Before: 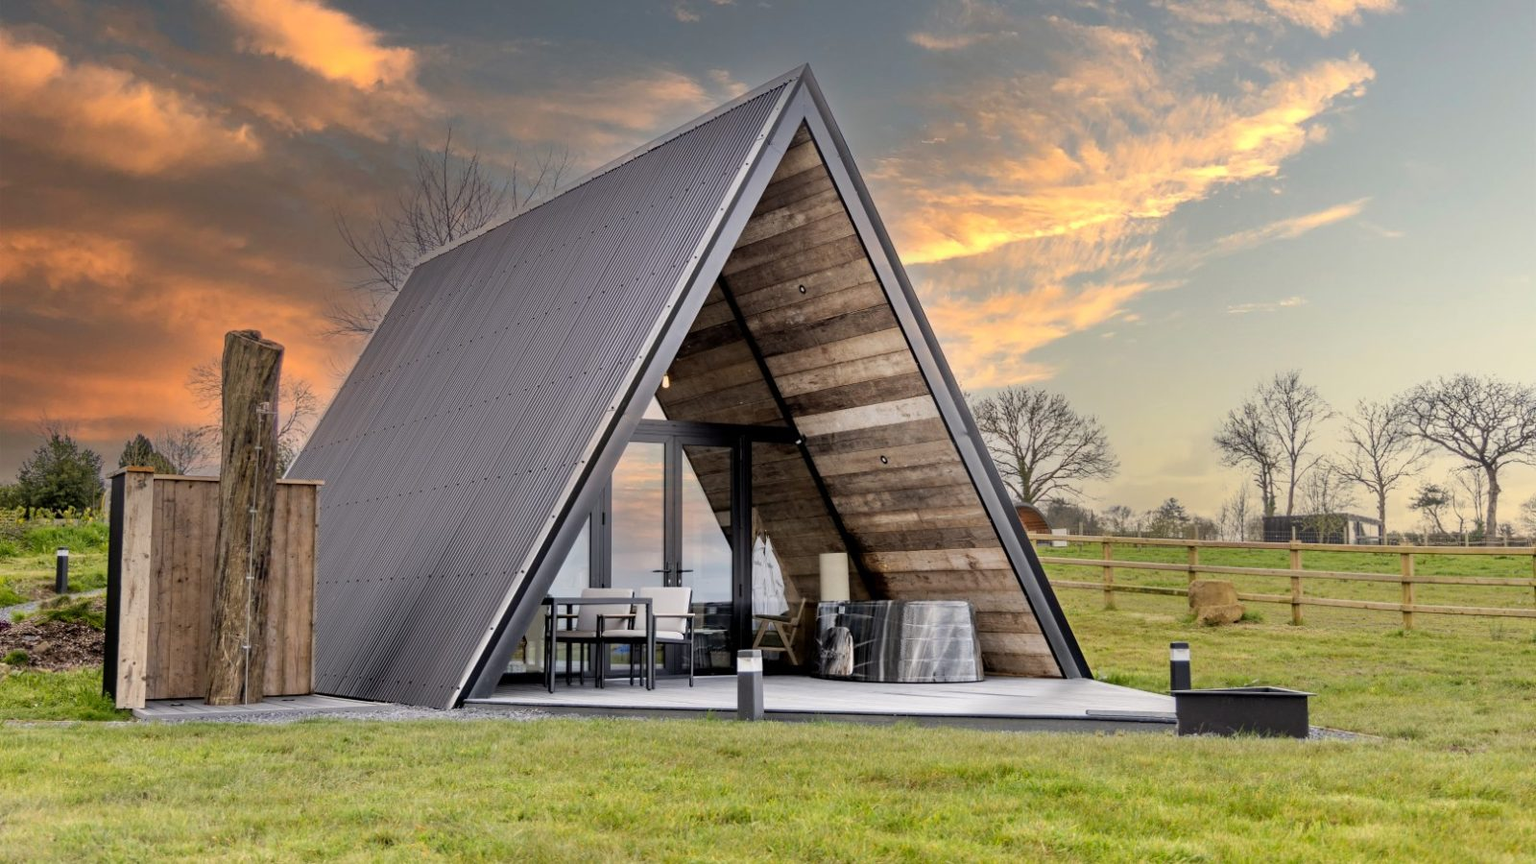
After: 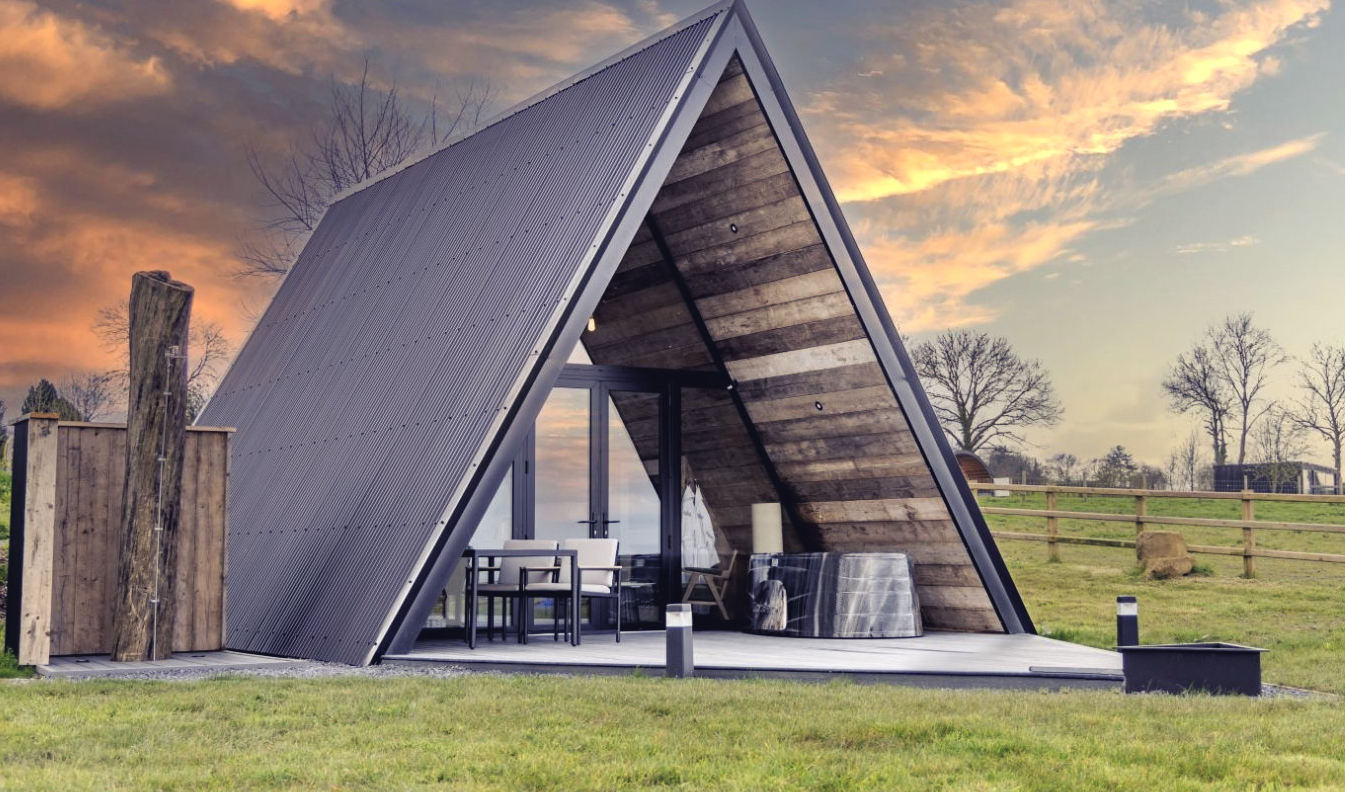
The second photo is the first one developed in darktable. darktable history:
color balance rgb: shadows lift › luminance -28.672%, shadows lift › chroma 14.967%, shadows lift › hue 271.52°, global offset › luminance 0.76%, perceptual saturation grading › global saturation -11.437%, contrast 4.849%
crop: left 6.39%, top 8.162%, right 9.545%, bottom 3.777%
